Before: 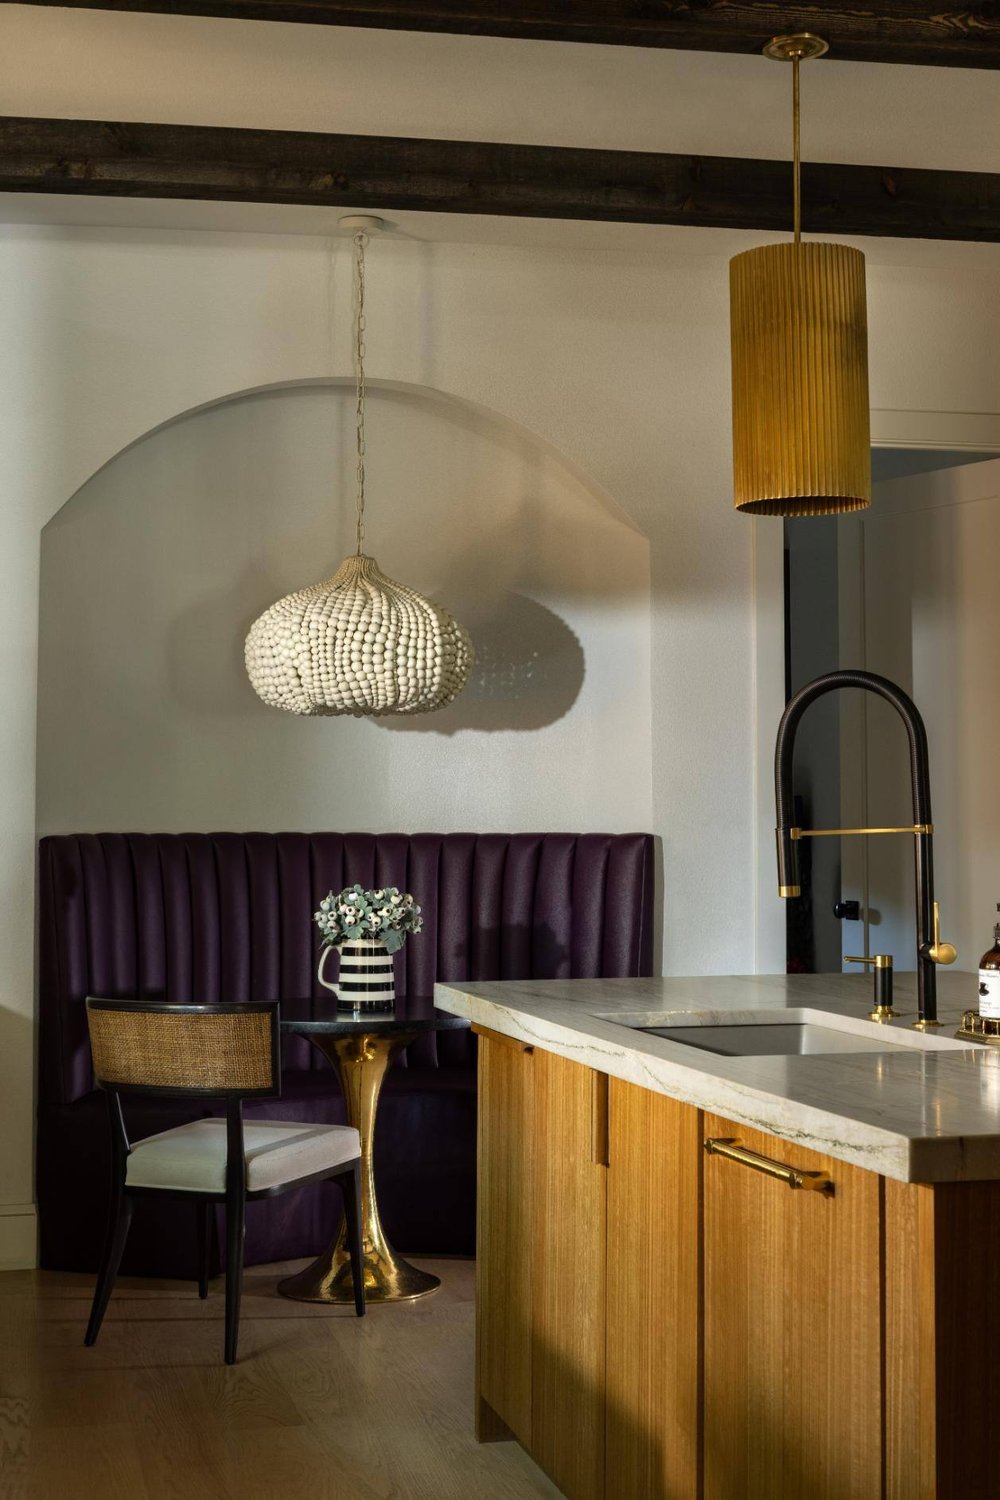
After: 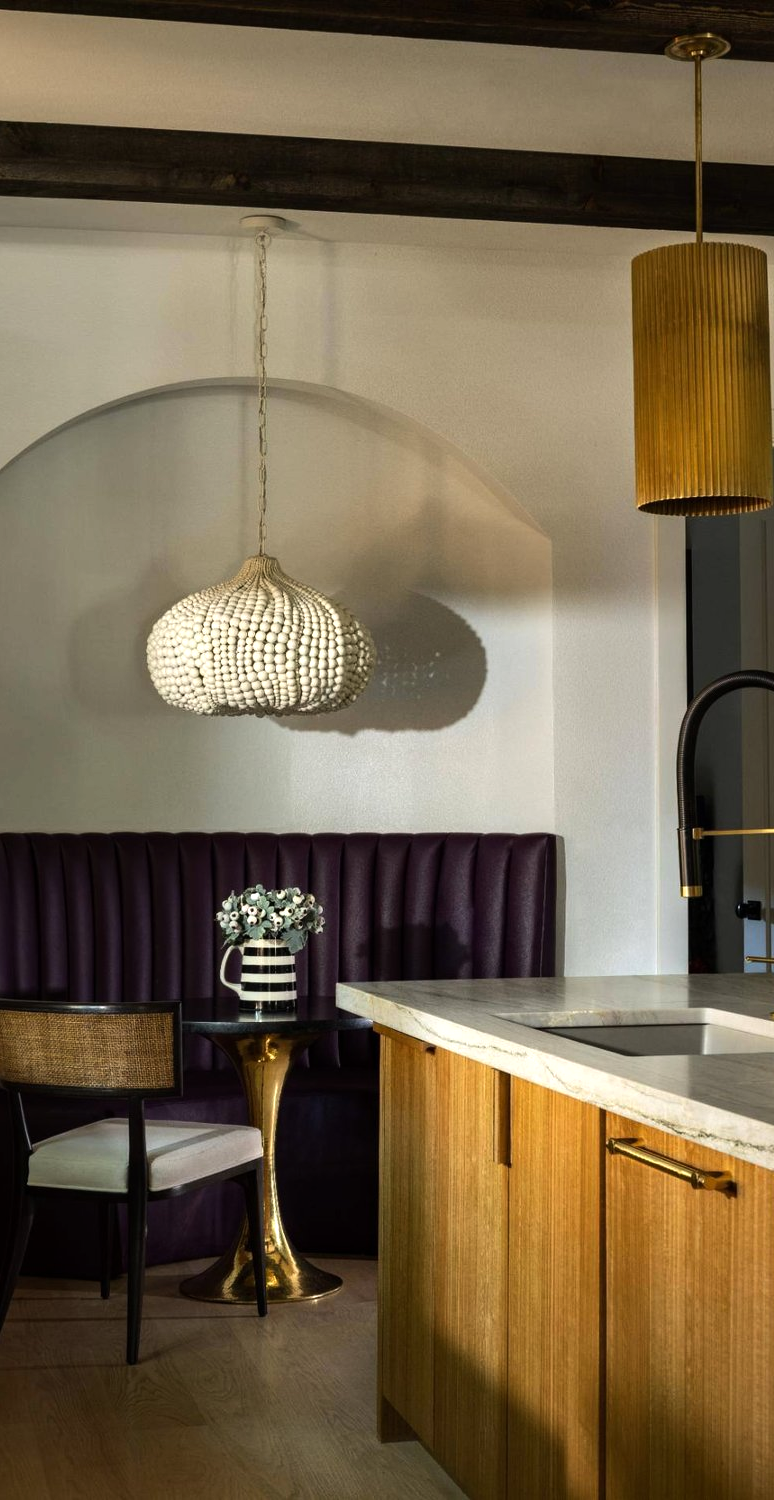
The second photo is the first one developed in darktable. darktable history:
tone equalizer: -8 EV -0.417 EV, -7 EV -0.389 EV, -6 EV -0.333 EV, -5 EV -0.222 EV, -3 EV 0.222 EV, -2 EV 0.333 EV, -1 EV 0.389 EV, +0 EV 0.417 EV, edges refinement/feathering 500, mask exposure compensation -1.57 EV, preserve details no
crop: left 9.88%, right 12.664%
